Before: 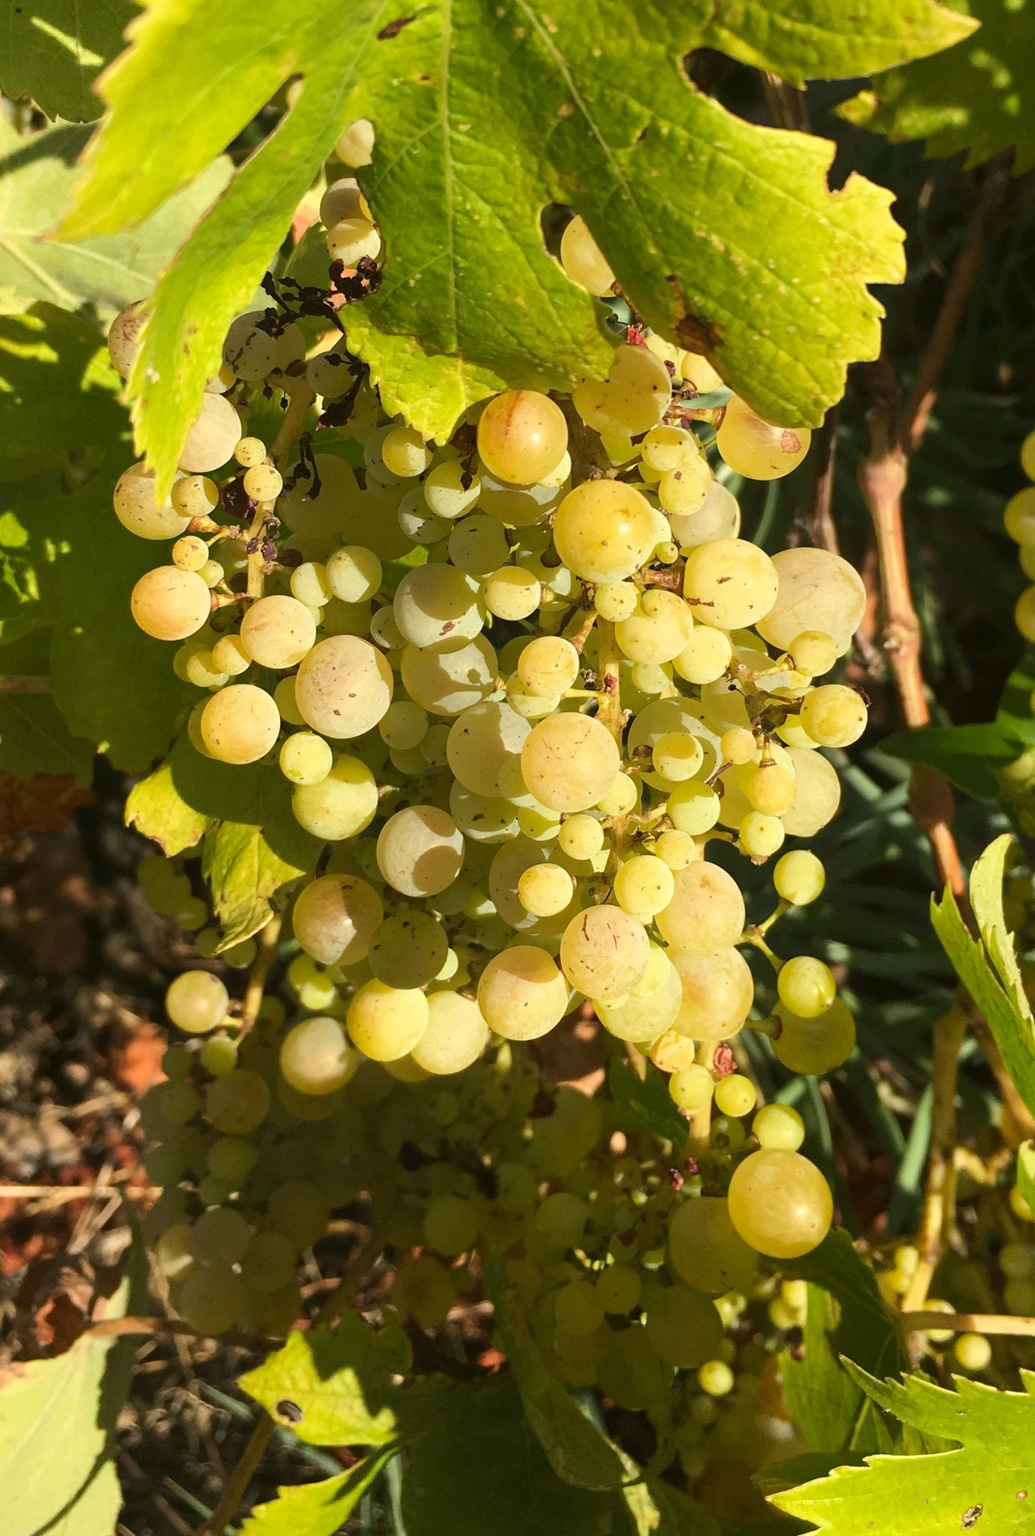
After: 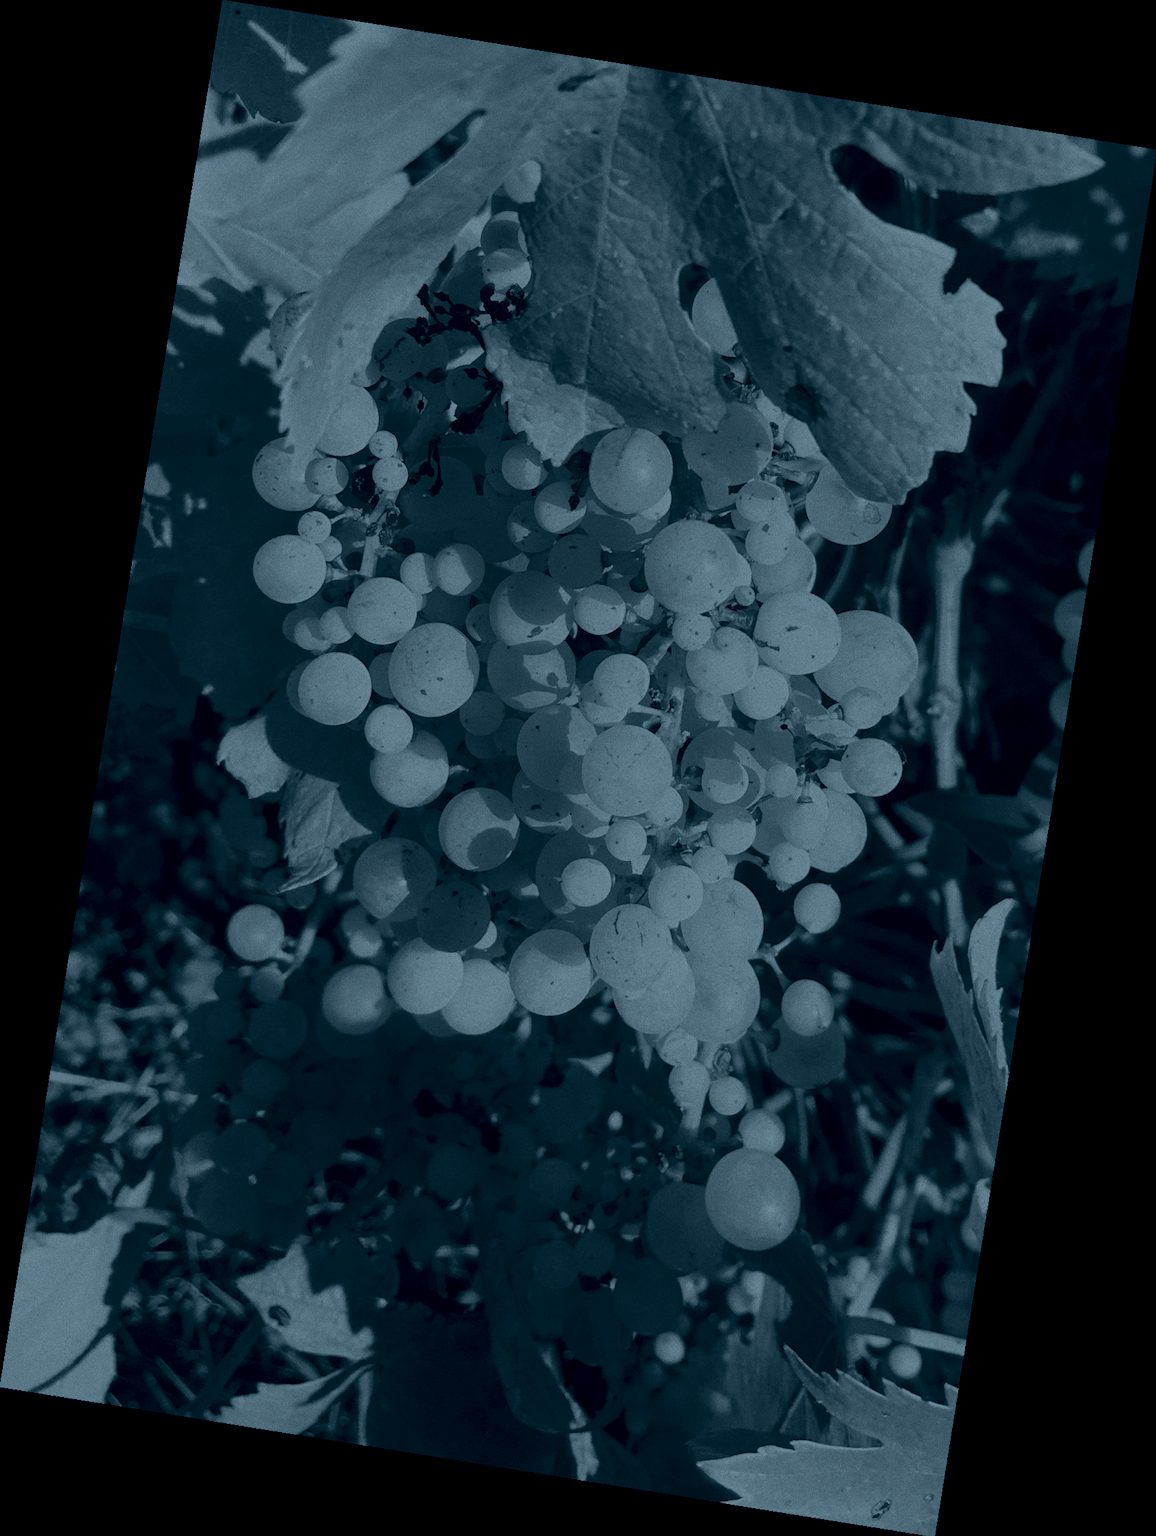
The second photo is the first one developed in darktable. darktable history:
contrast brightness saturation: contrast 0.01, saturation -0.05
colorize: hue 194.4°, saturation 29%, source mix 61.75%, lightness 3.98%, version 1
levels: mode automatic
grain: coarseness 0.09 ISO
rotate and perspective: rotation 9.12°, automatic cropping off
